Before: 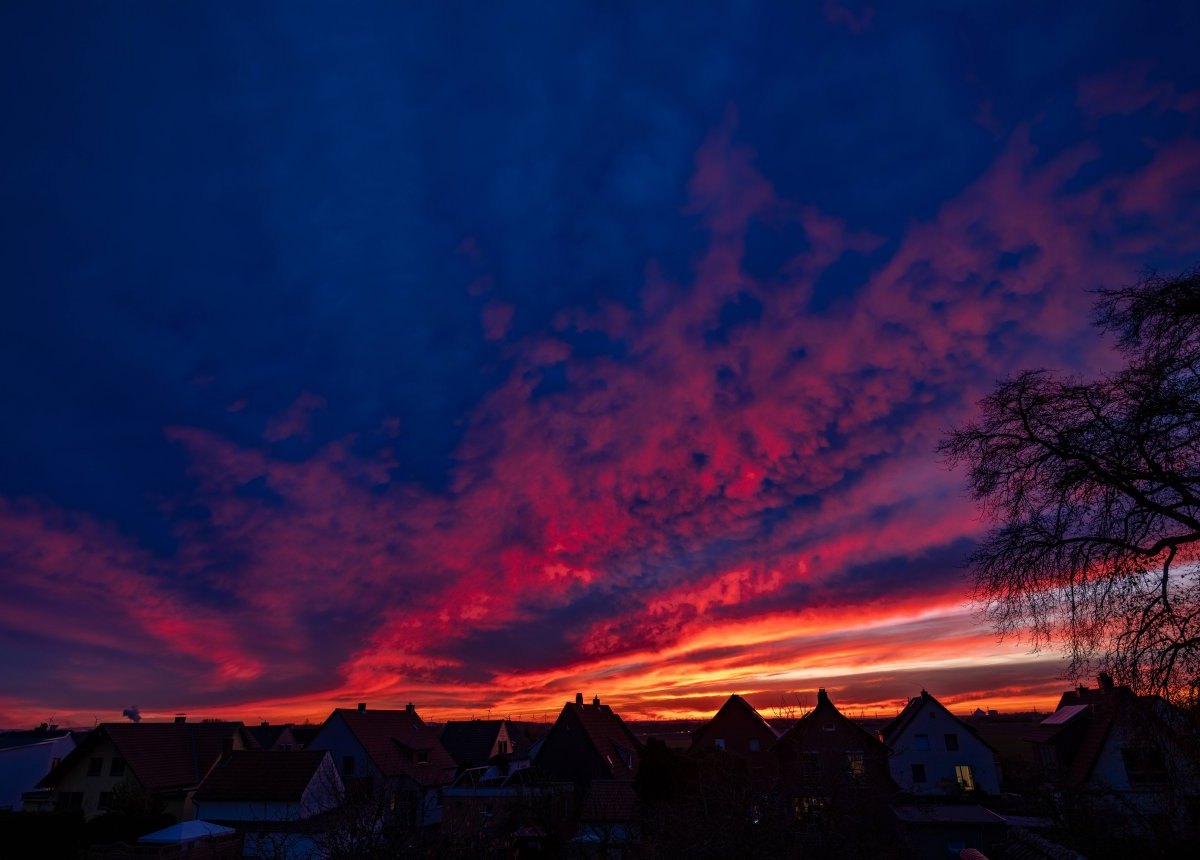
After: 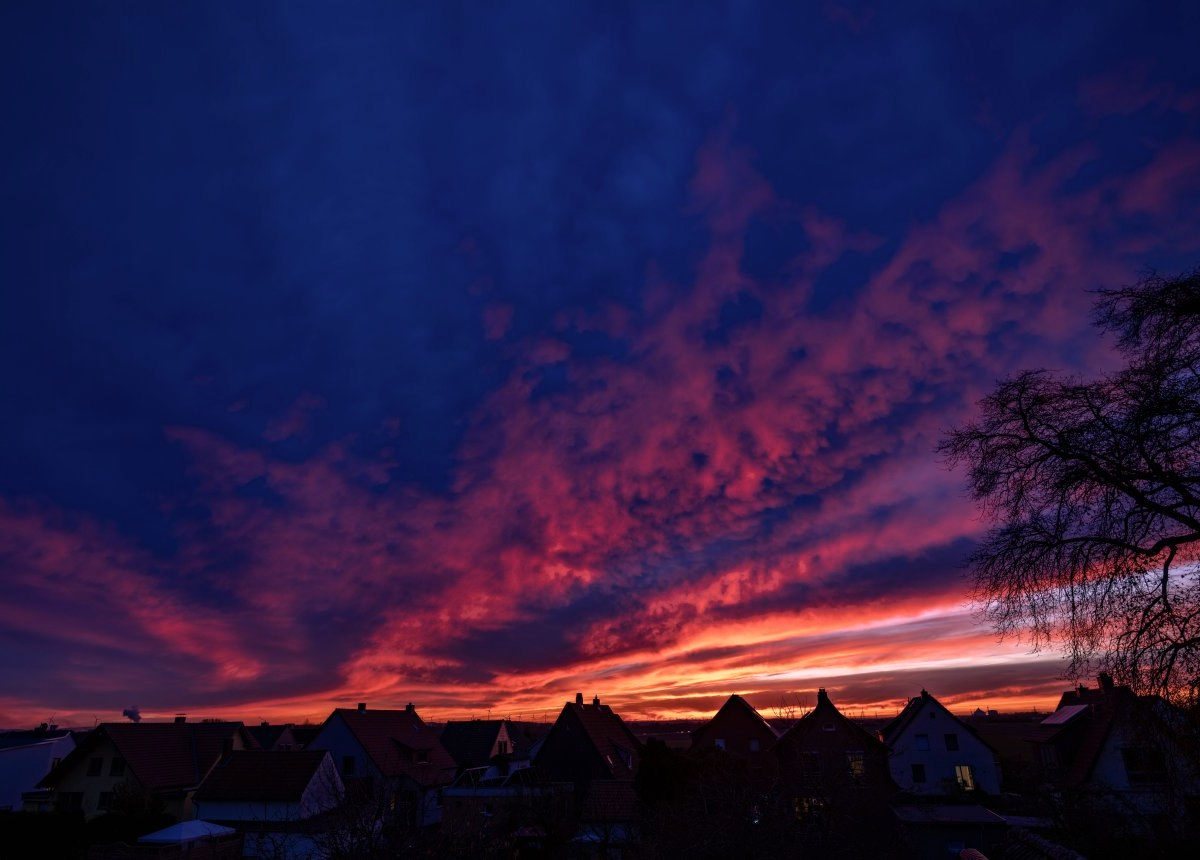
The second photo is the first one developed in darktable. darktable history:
white balance: red 1.042, blue 1.17
contrast brightness saturation: contrast 0.11, saturation -0.17
